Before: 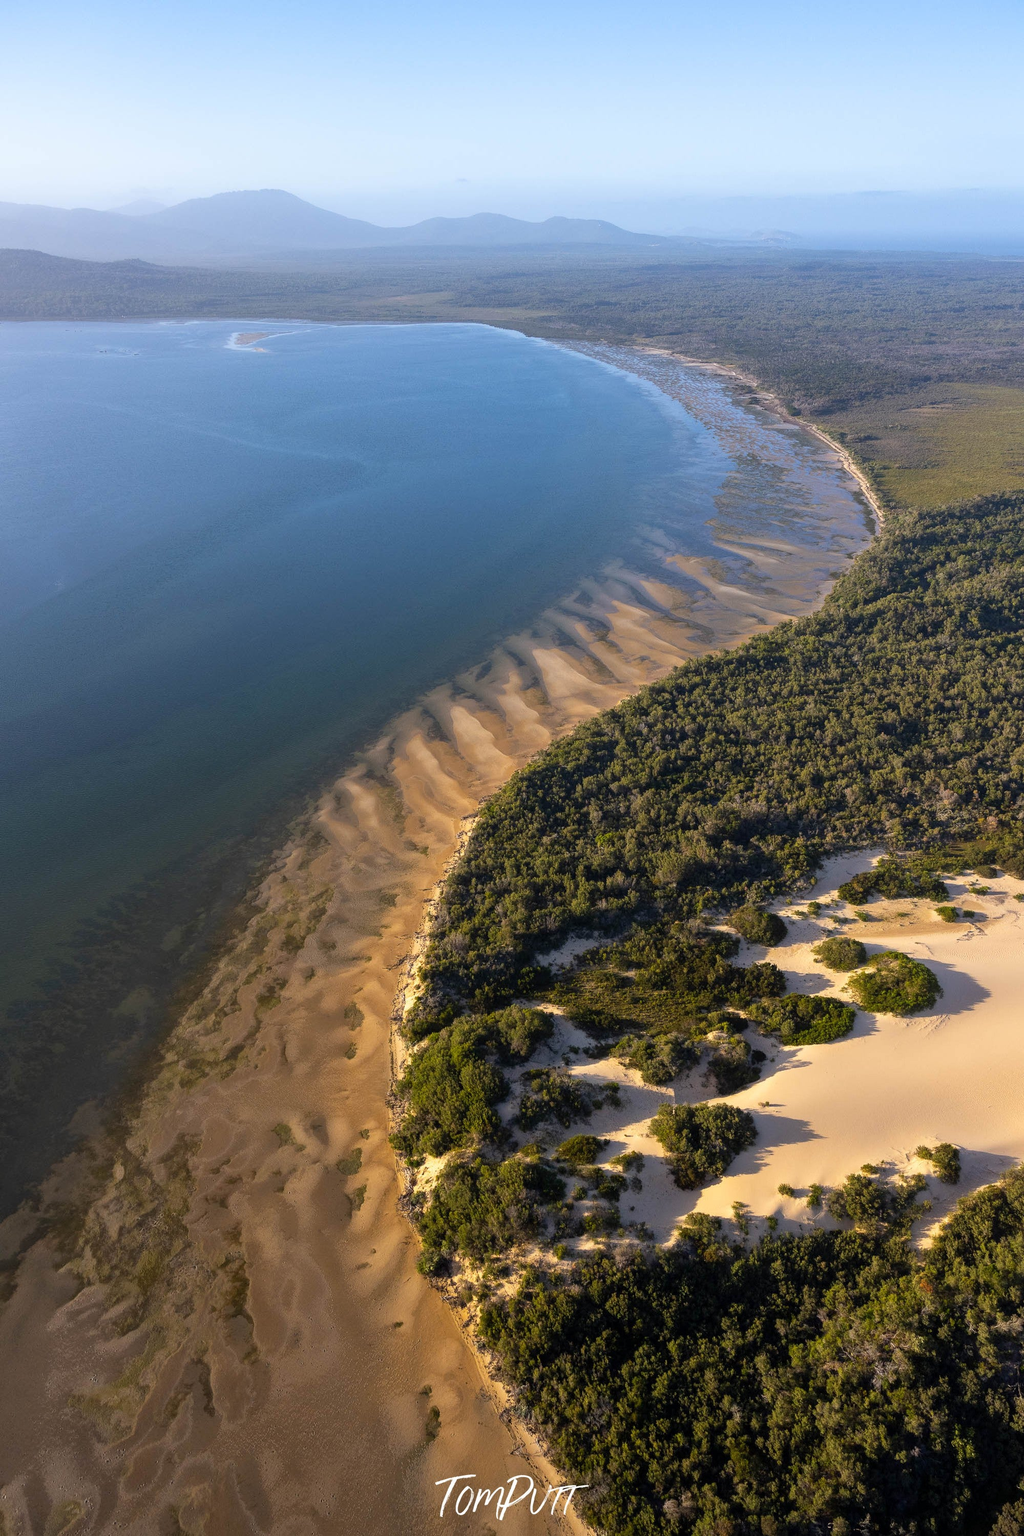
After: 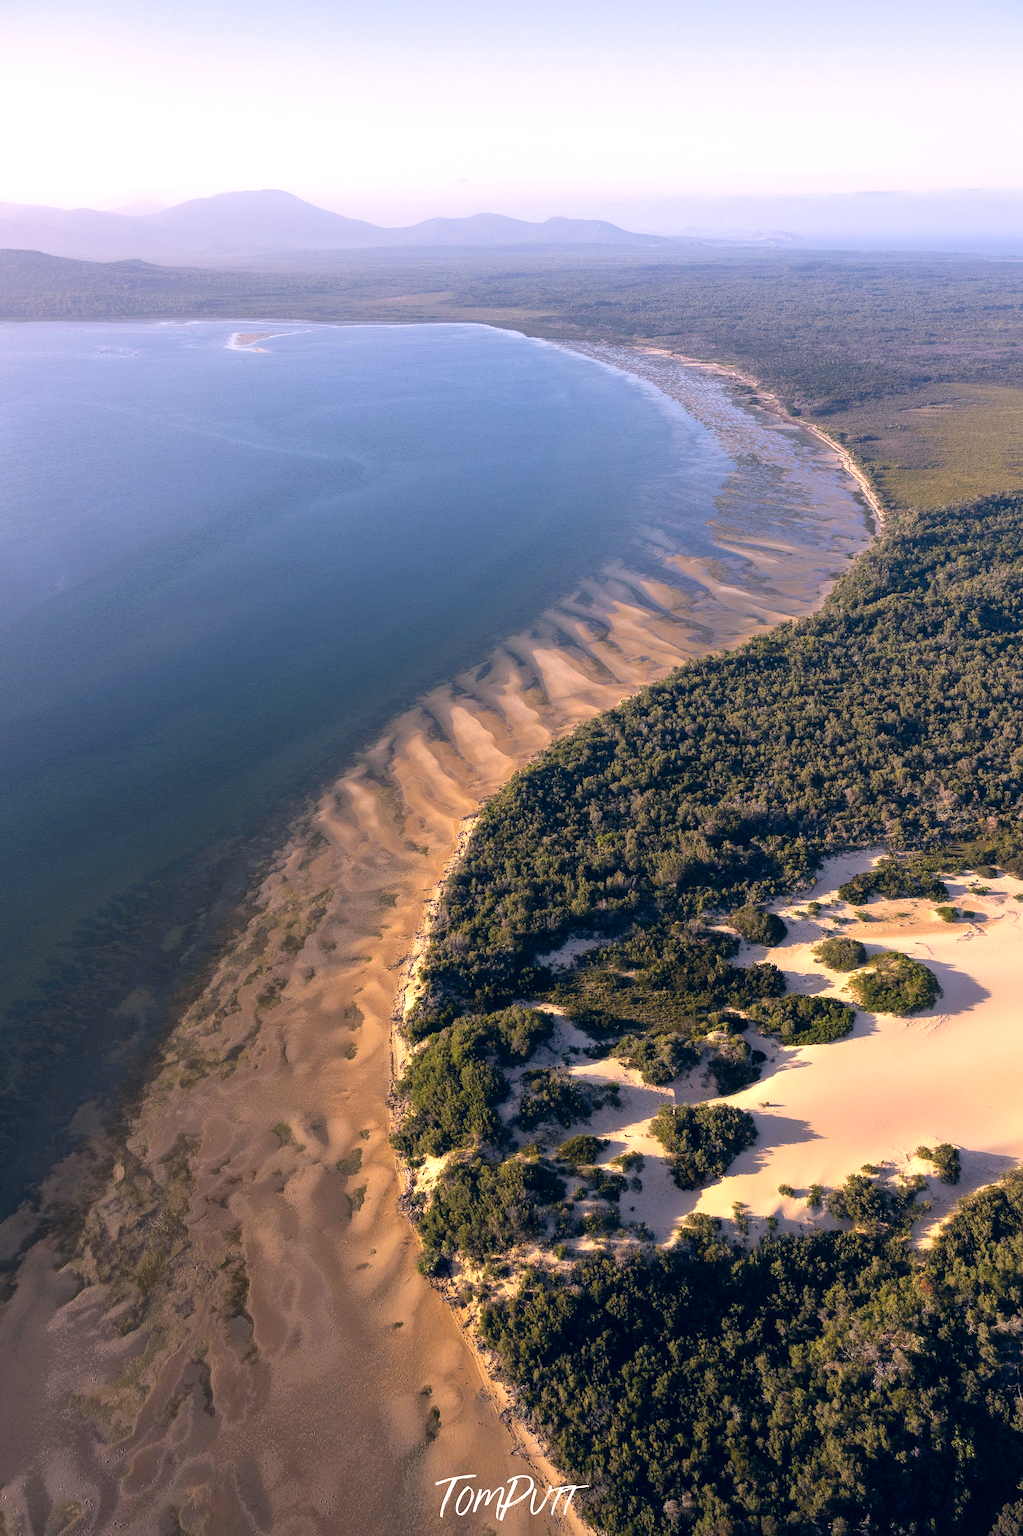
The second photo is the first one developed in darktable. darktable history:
tone equalizer: -8 EV -0.409 EV, -7 EV -0.424 EV, -6 EV -0.304 EV, -5 EV -0.19 EV, -3 EV 0.222 EV, -2 EV 0.327 EV, -1 EV 0.389 EV, +0 EV 0.402 EV
color correction: highlights a* 14.33, highlights b* 6.12, shadows a* -5.17, shadows b* -15.79, saturation 0.864
